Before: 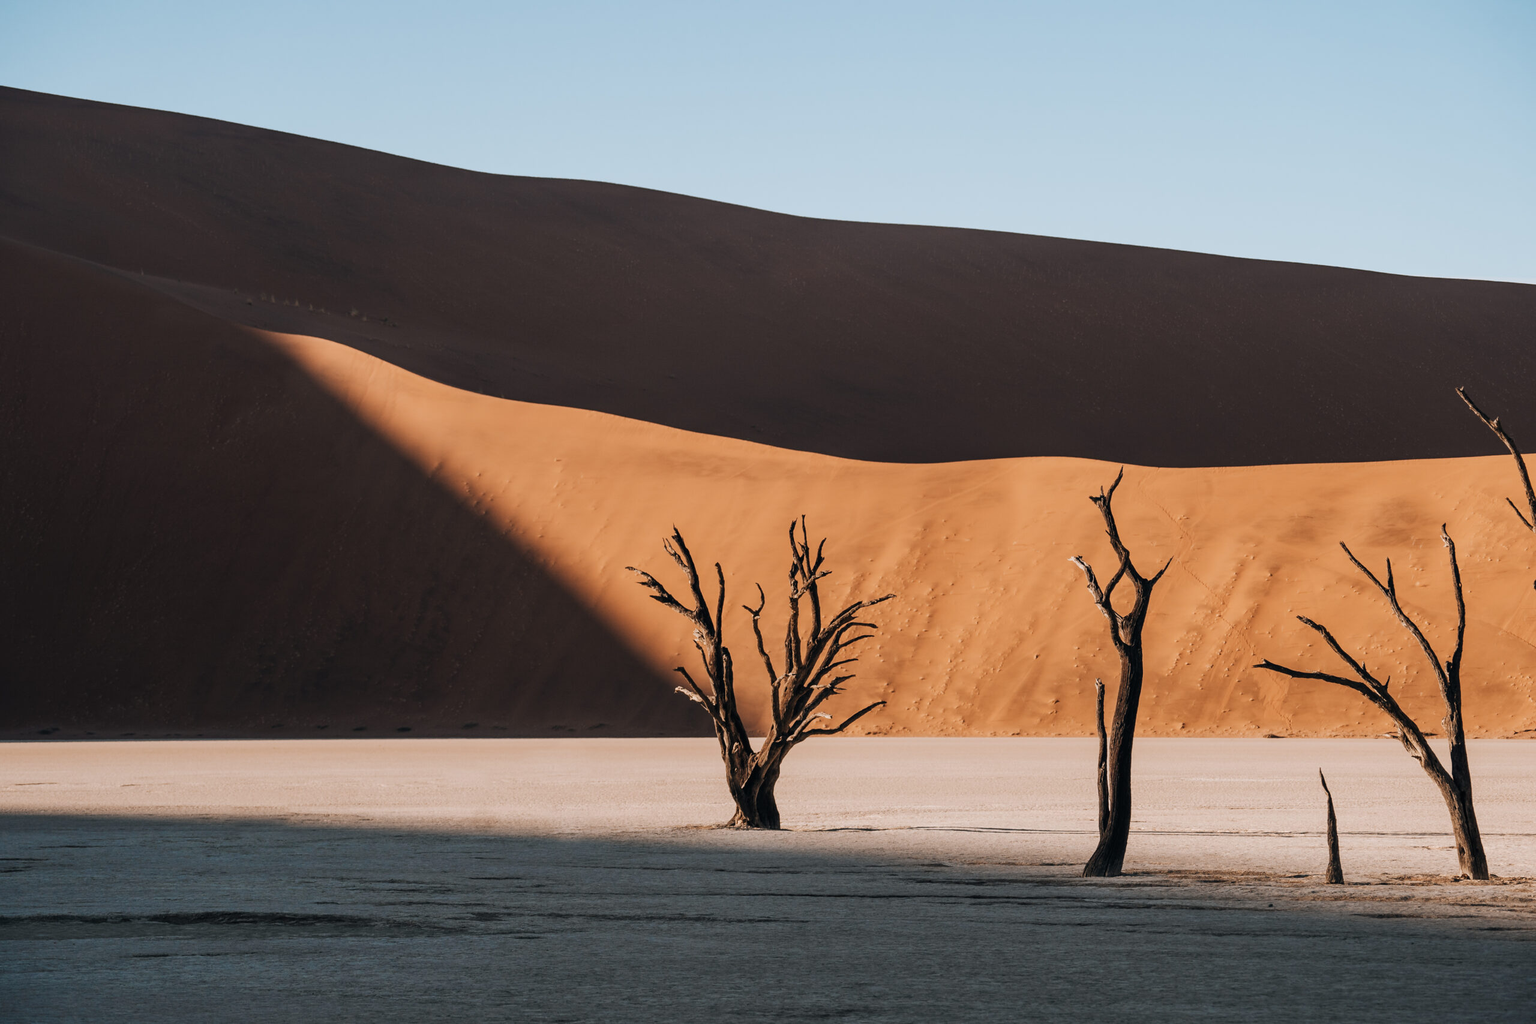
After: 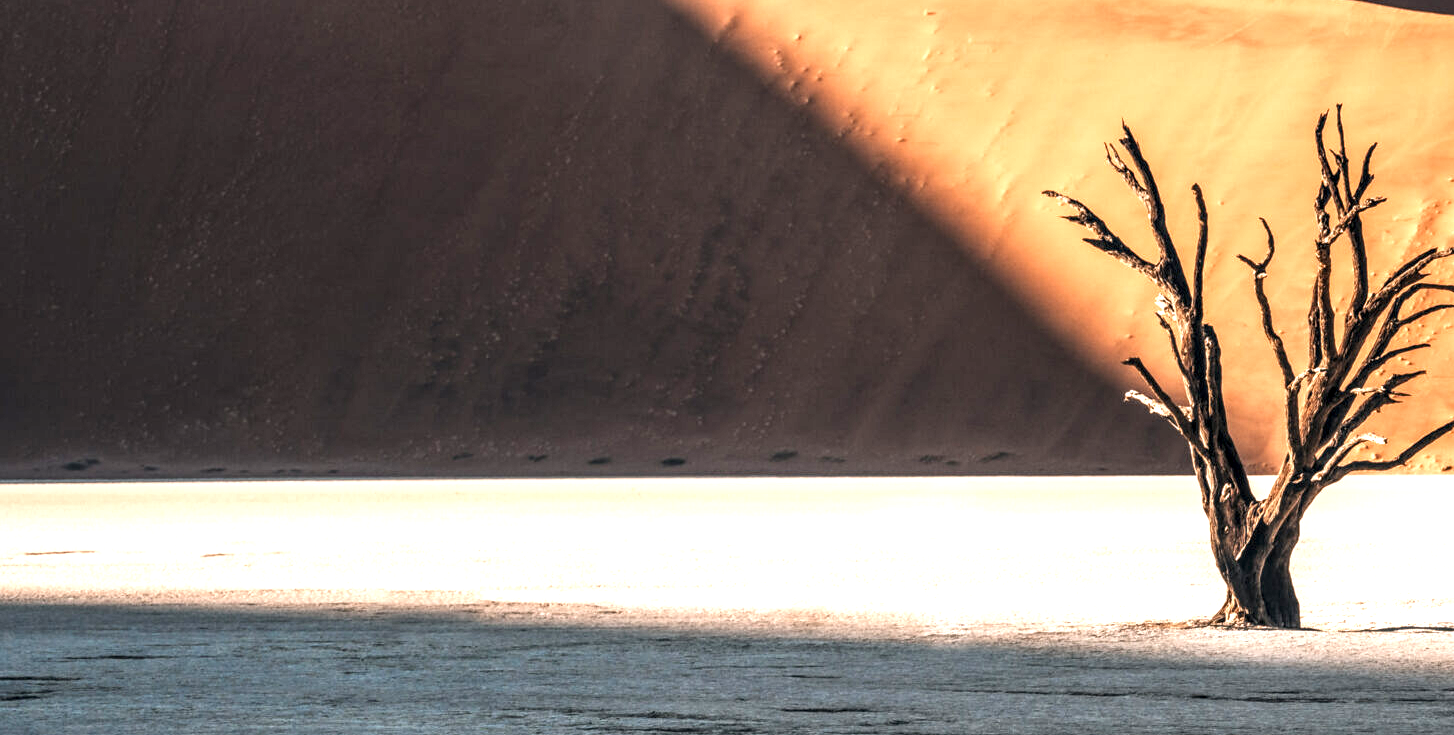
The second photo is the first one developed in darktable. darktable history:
exposure: exposure 1 EV, compensate exposure bias true, compensate highlight preservation false
local contrast: detail 161%
crop: top 44.215%, right 43.193%, bottom 12.702%
